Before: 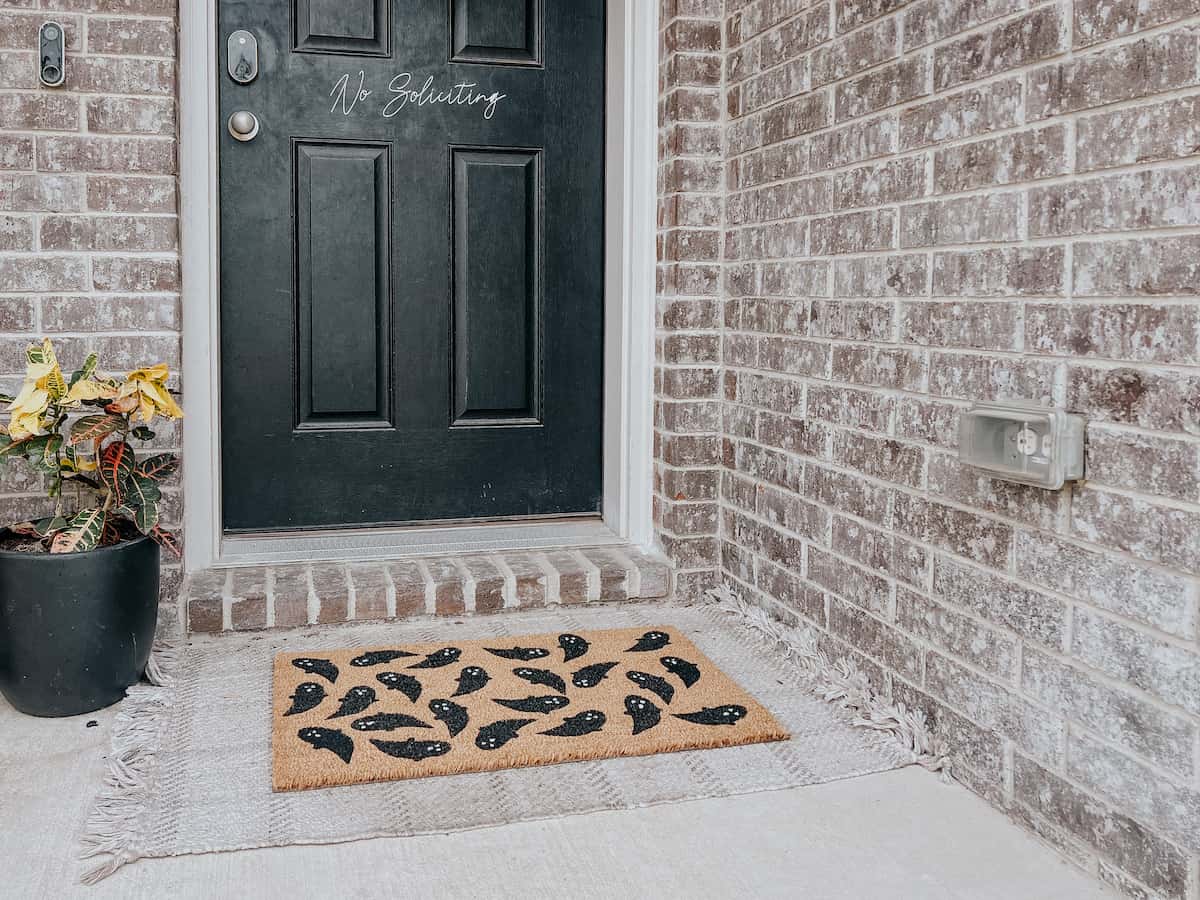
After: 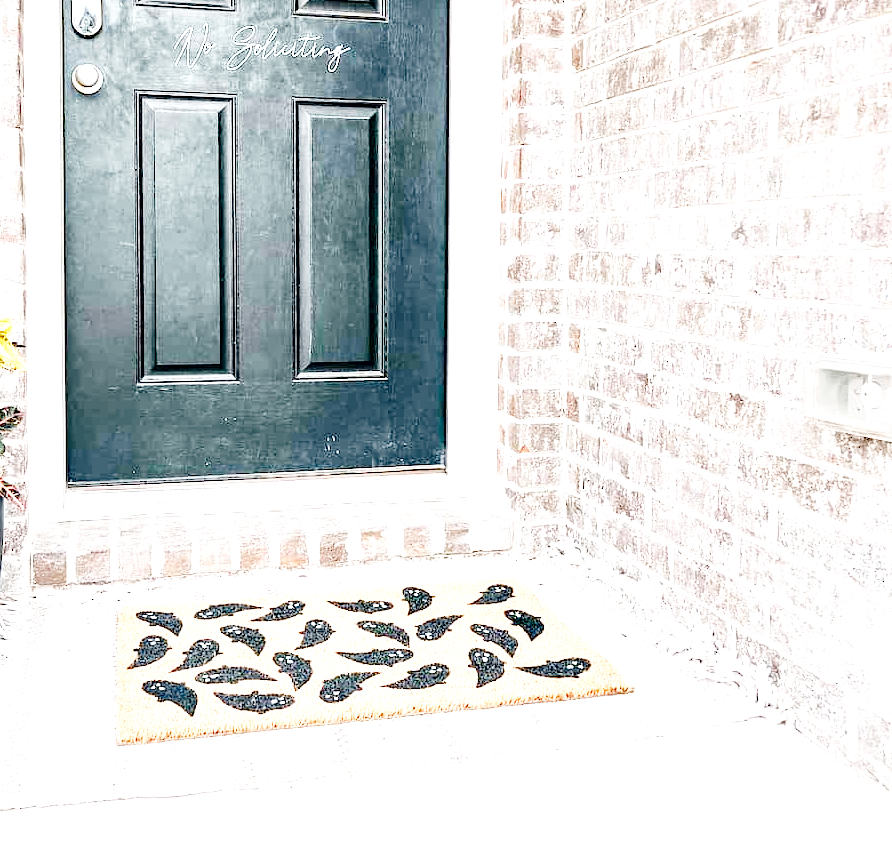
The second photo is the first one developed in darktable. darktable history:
base curve: curves: ch0 [(0, 0) (0.028, 0.03) (0.121, 0.232) (0.46, 0.748) (0.859, 0.968) (1, 1)], fusion 1, preserve colors none
local contrast: mode bilateral grid, contrast 19, coarseness 49, detail 119%, midtone range 0.2
crop and rotate: left 13.078%, top 5.322%, right 12.551%
exposure: black level correction 0.001, exposure 1.302 EV, compensate highlight preservation false
